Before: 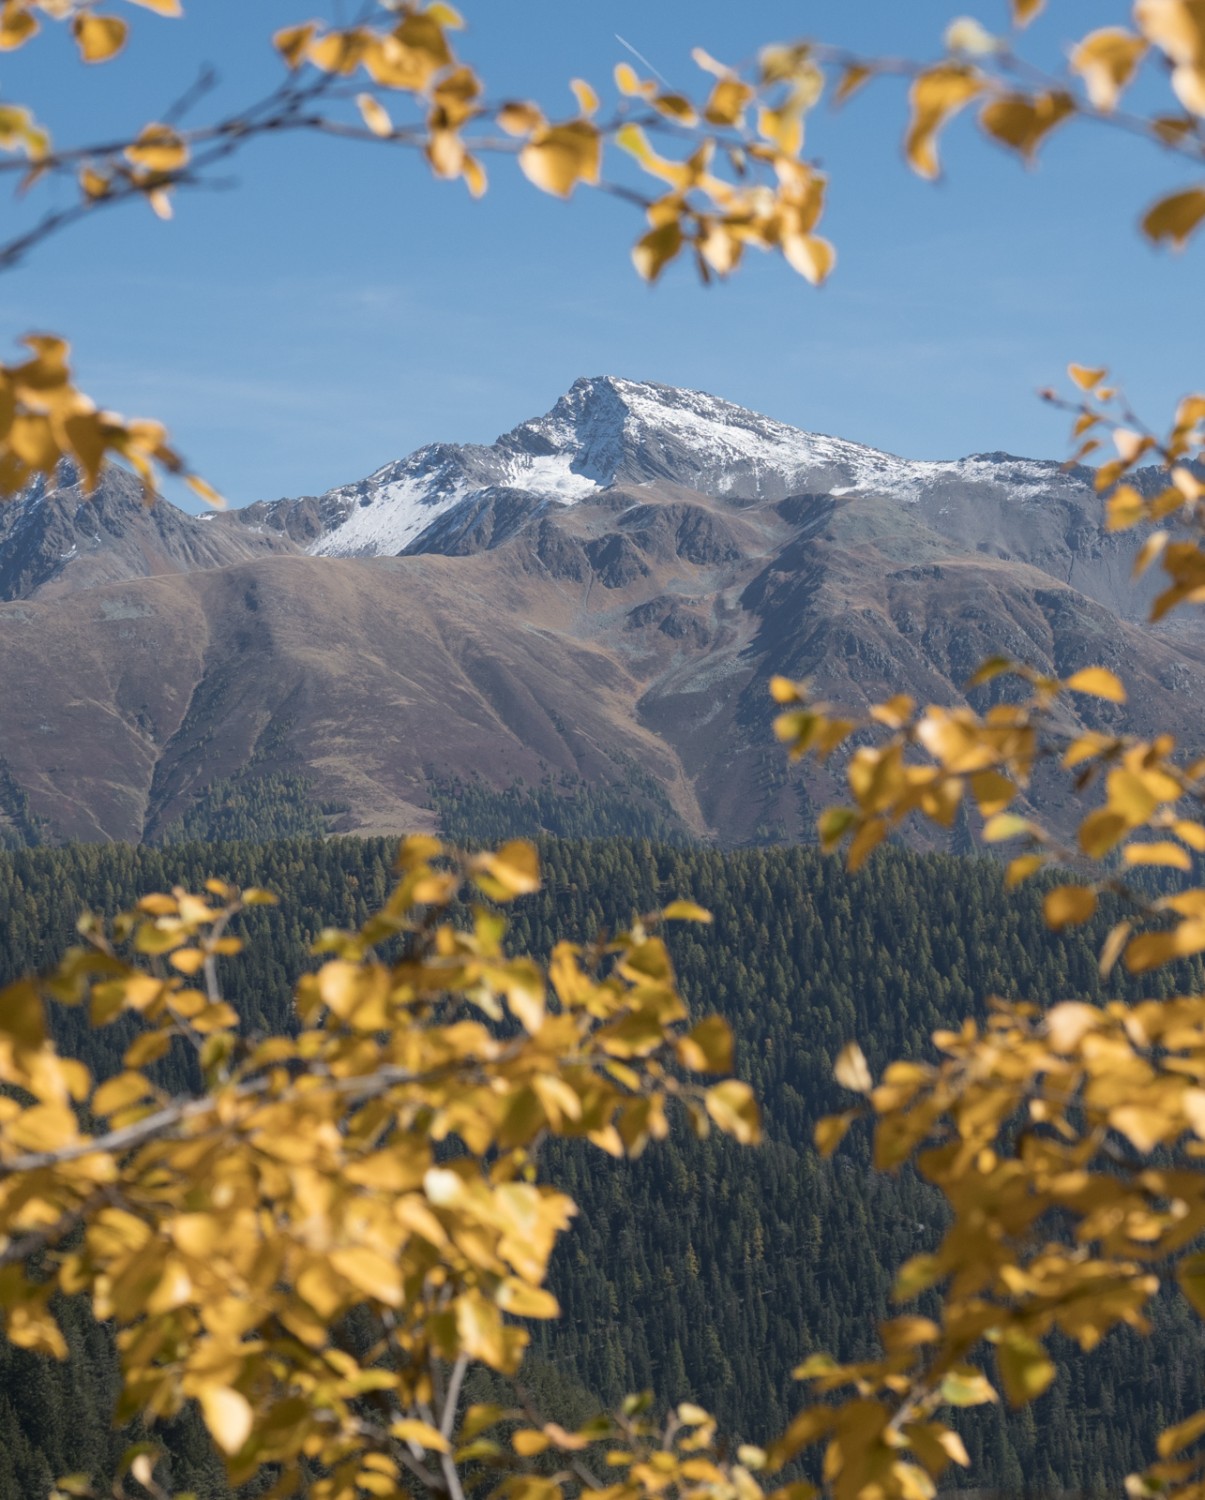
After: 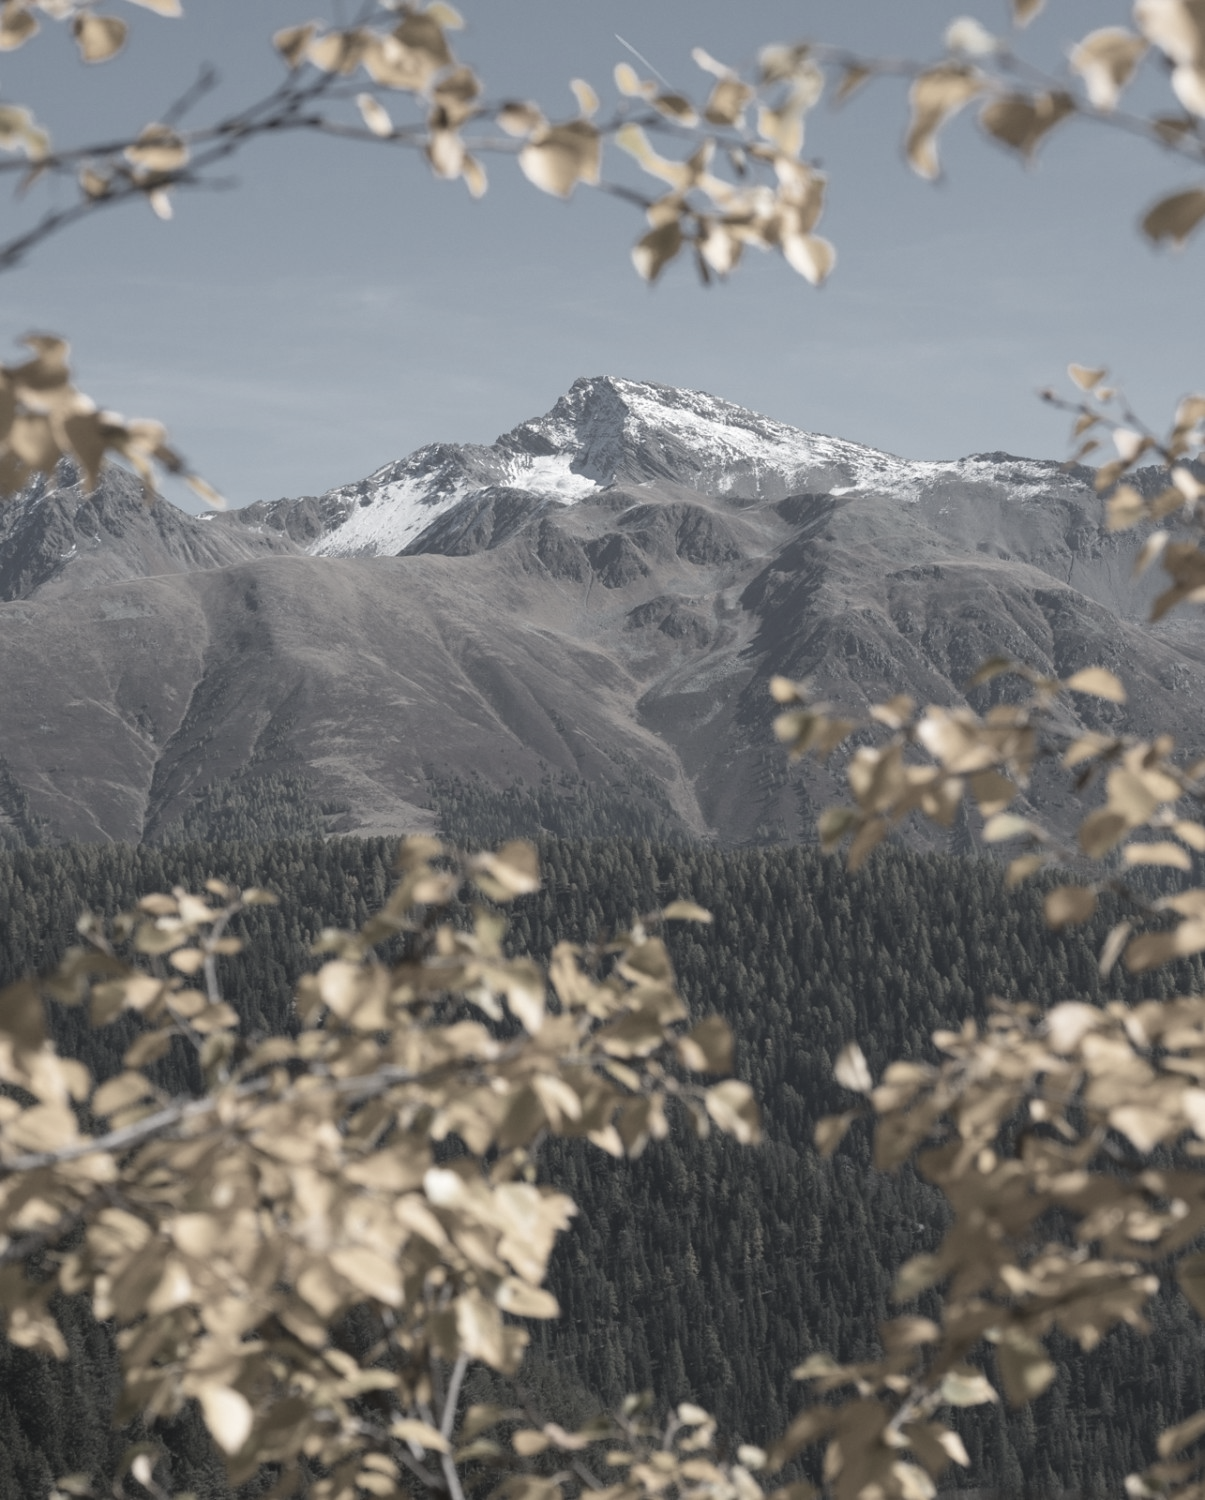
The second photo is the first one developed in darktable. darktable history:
color correction: highlights b* -0.001, saturation 0.296
exposure: black level correction -0.004, exposure 0.048 EV, compensate exposure bias true, compensate highlight preservation false
contrast brightness saturation: saturation -0.062
